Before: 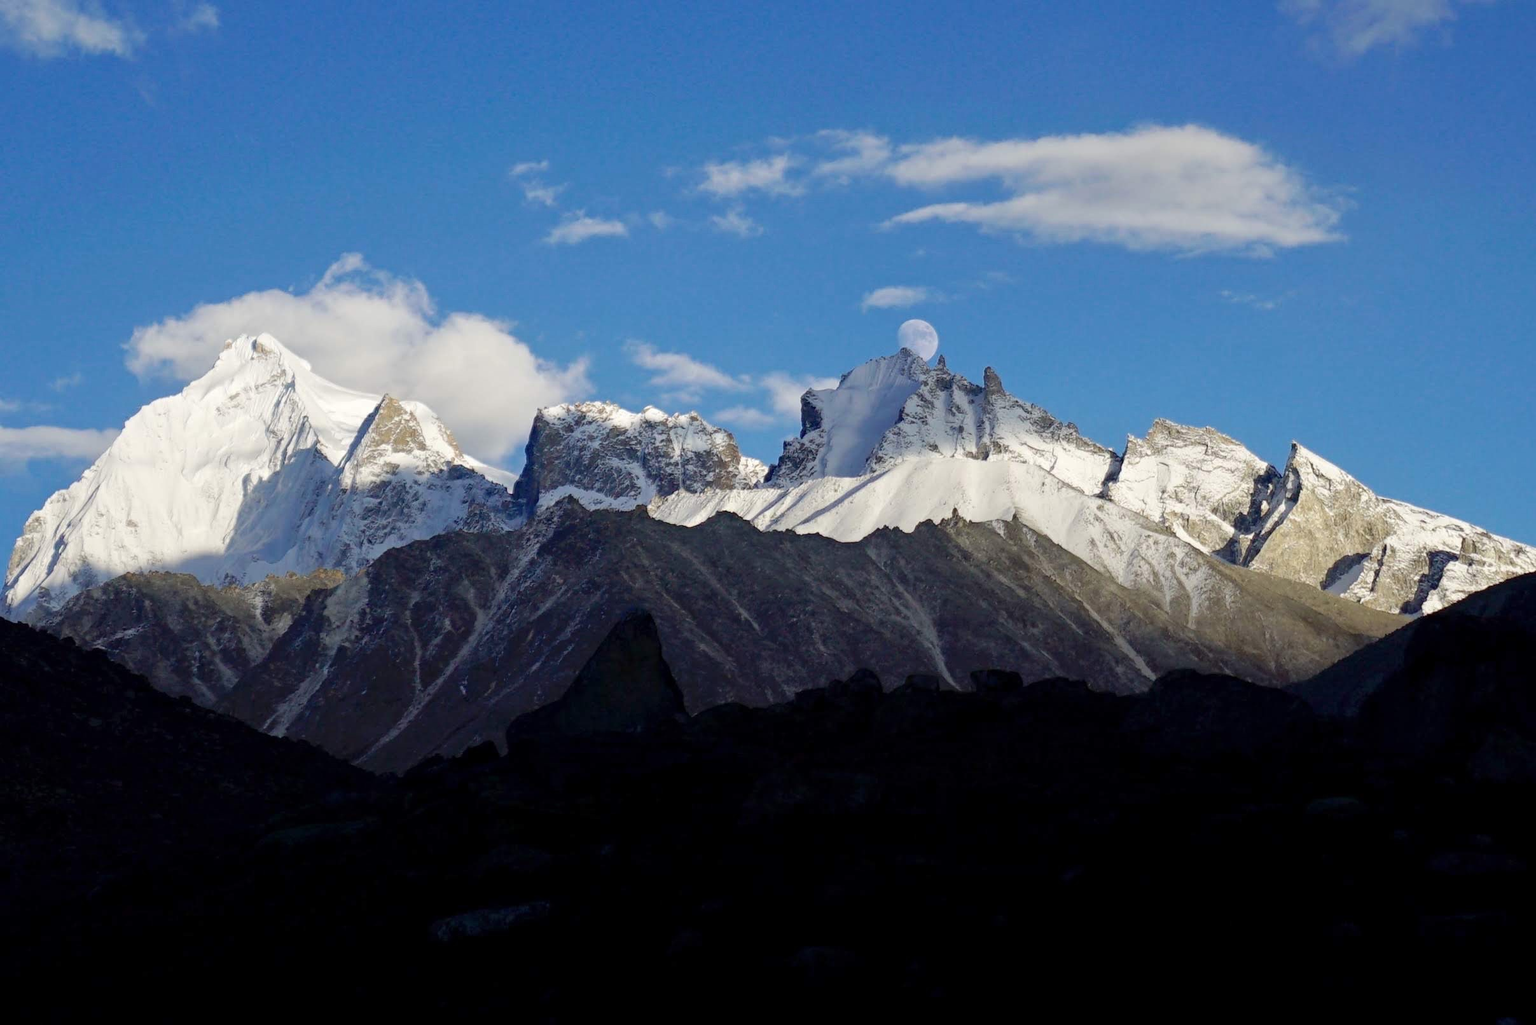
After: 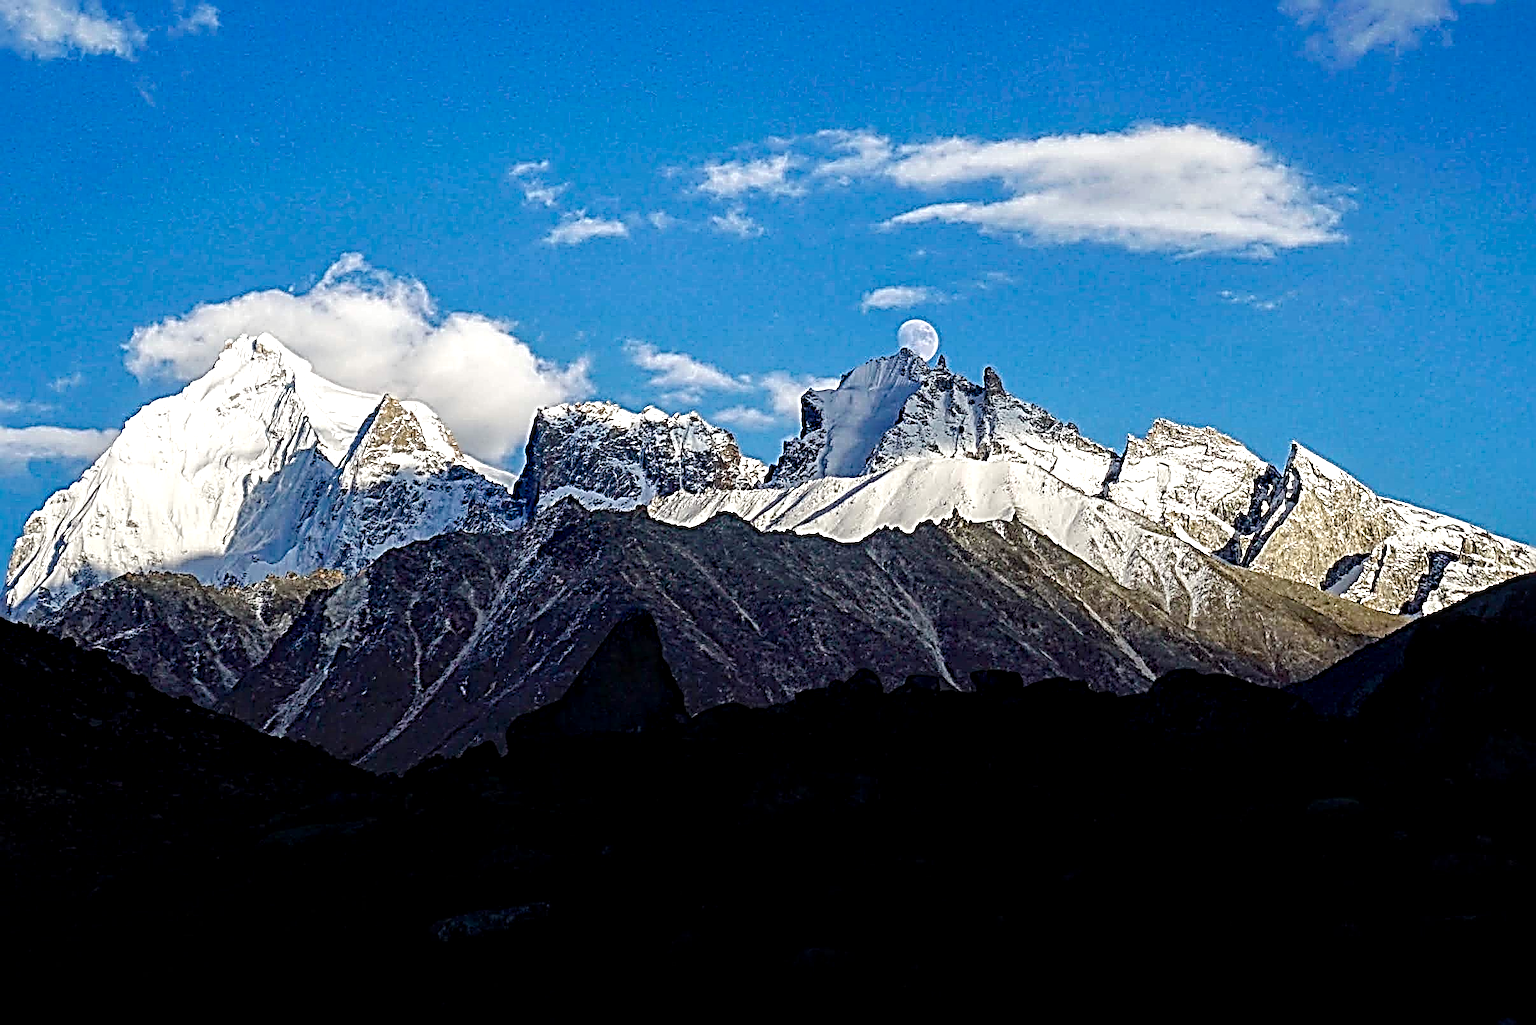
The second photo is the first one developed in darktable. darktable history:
tone equalizer: -8 EV -0.417 EV, -7 EV -0.389 EV, -6 EV -0.333 EV, -5 EV -0.222 EV, -3 EV 0.222 EV, -2 EV 0.333 EV, -1 EV 0.389 EV, +0 EV 0.417 EV, edges refinement/feathering 500, mask exposure compensation -1.57 EV, preserve details no
exposure: compensate highlight preservation false
color balance rgb: perceptual saturation grading › global saturation 20%, perceptual saturation grading › highlights -25%, perceptual saturation grading › shadows 50%, global vibrance -25%
sharpen: radius 4.001, amount 2
local contrast: highlights 20%, detail 150%
